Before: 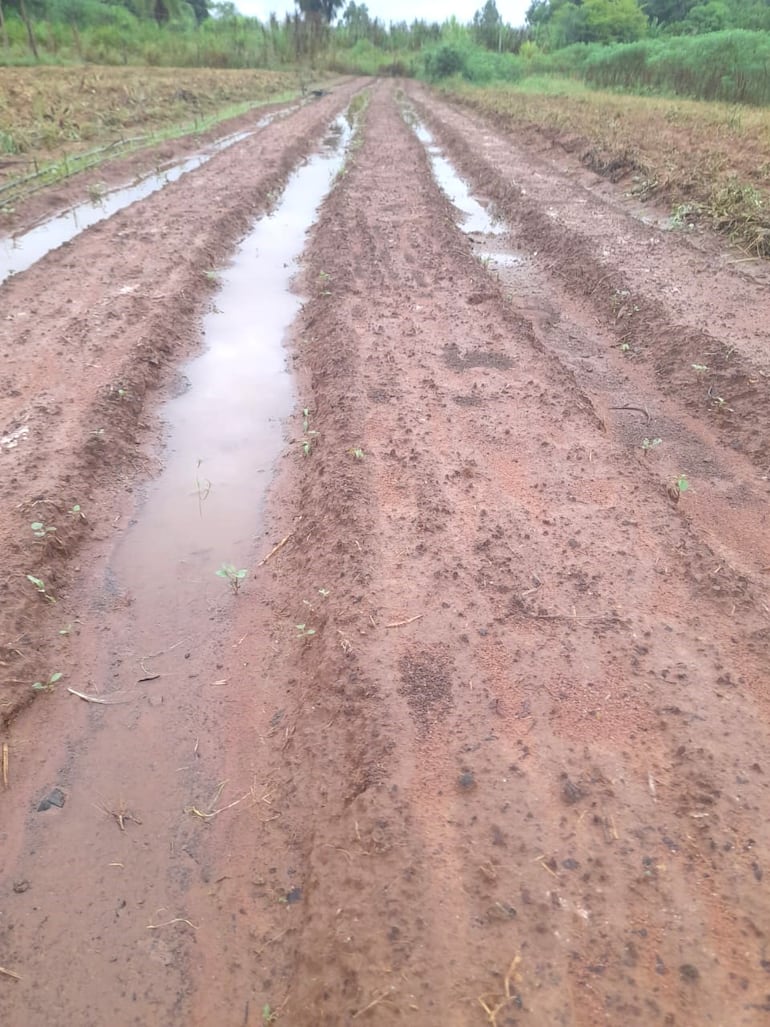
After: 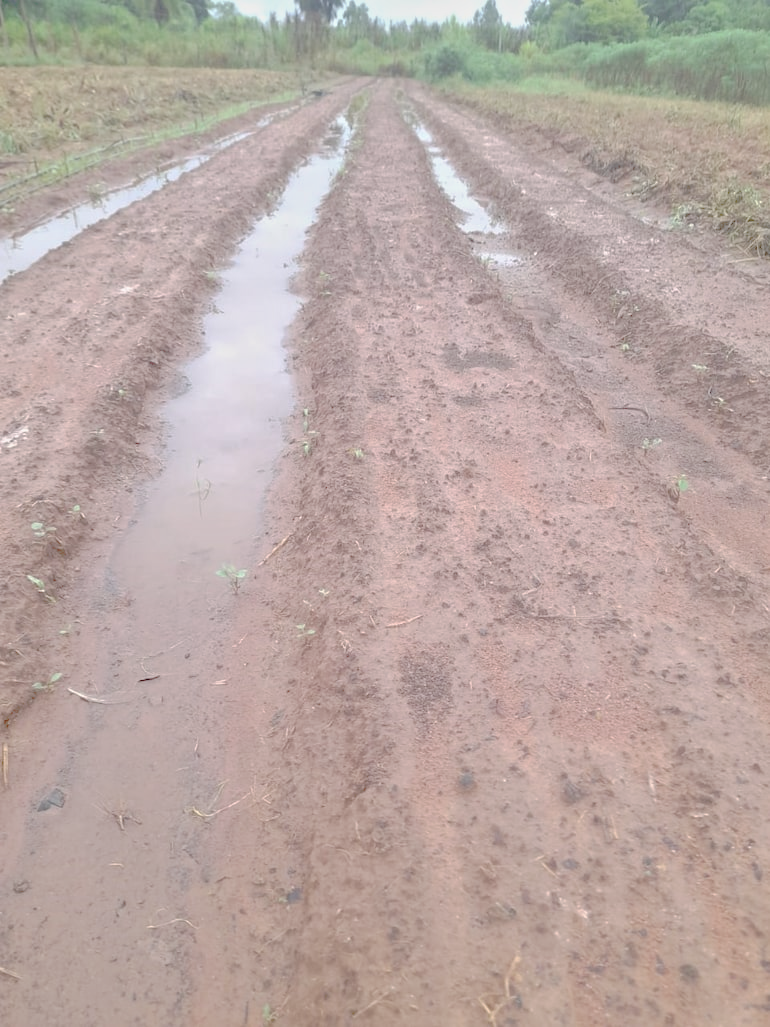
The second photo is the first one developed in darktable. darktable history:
tone equalizer: -8 EV -0.002 EV, -7 EV 0.005 EV, -6 EV -0.009 EV, -5 EV 0.011 EV, -4 EV -0.012 EV, -3 EV 0.007 EV, -2 EV -0.062 EV, -1 EV -0.293 EV, +0 EV -0.582 EV, smoothing diameter 2%, edges refinement/feathering 20, mask exposure compensation -1.57 EV, filter diffusion 5
tone curve: curves: ch0 [(0, 0) (0.003, 0.019) (0.011, 0.019) (0.025, 0.023) (0.044, 0.032) (0.069, 0.046) (0.1, 0.073) (0.136, 0.129) (0.177, 0.207) (0.224, 0.295) (0.277, 0.394) (0.335, 0.48) (0.399, 0.524) (0.468, 0.575) (0.543, 0.628) (0.623, 0.684) (0.709, 0.739) (0.801, 0.808) (0.898, 0.9) (1, 1)], preserve colors none
